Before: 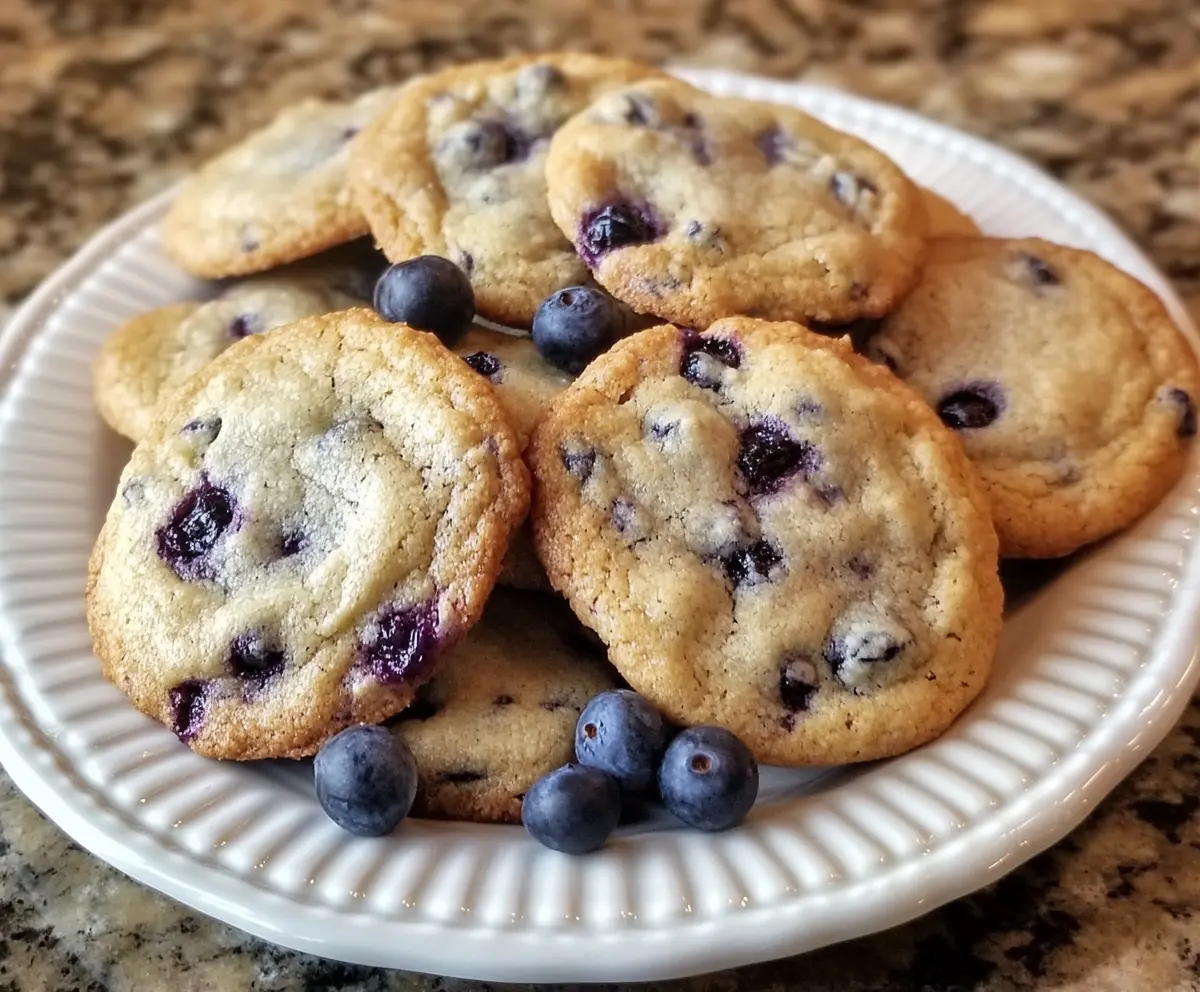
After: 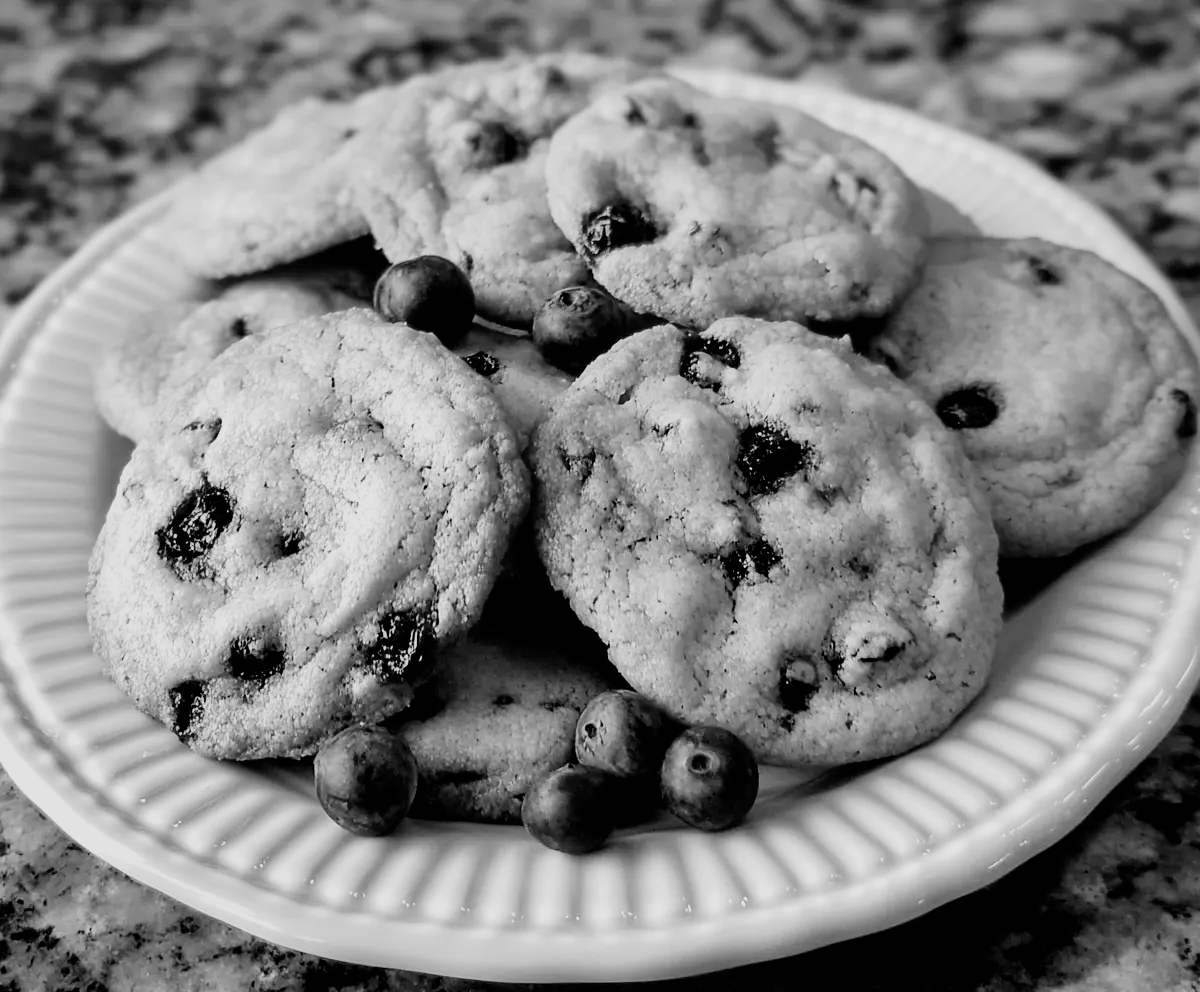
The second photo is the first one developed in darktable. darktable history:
monochrome: size 1
filmic rgb: black relative exposure -5 EV, hardness 2.88, contrast 1.3, highlights saturation mix -30%
